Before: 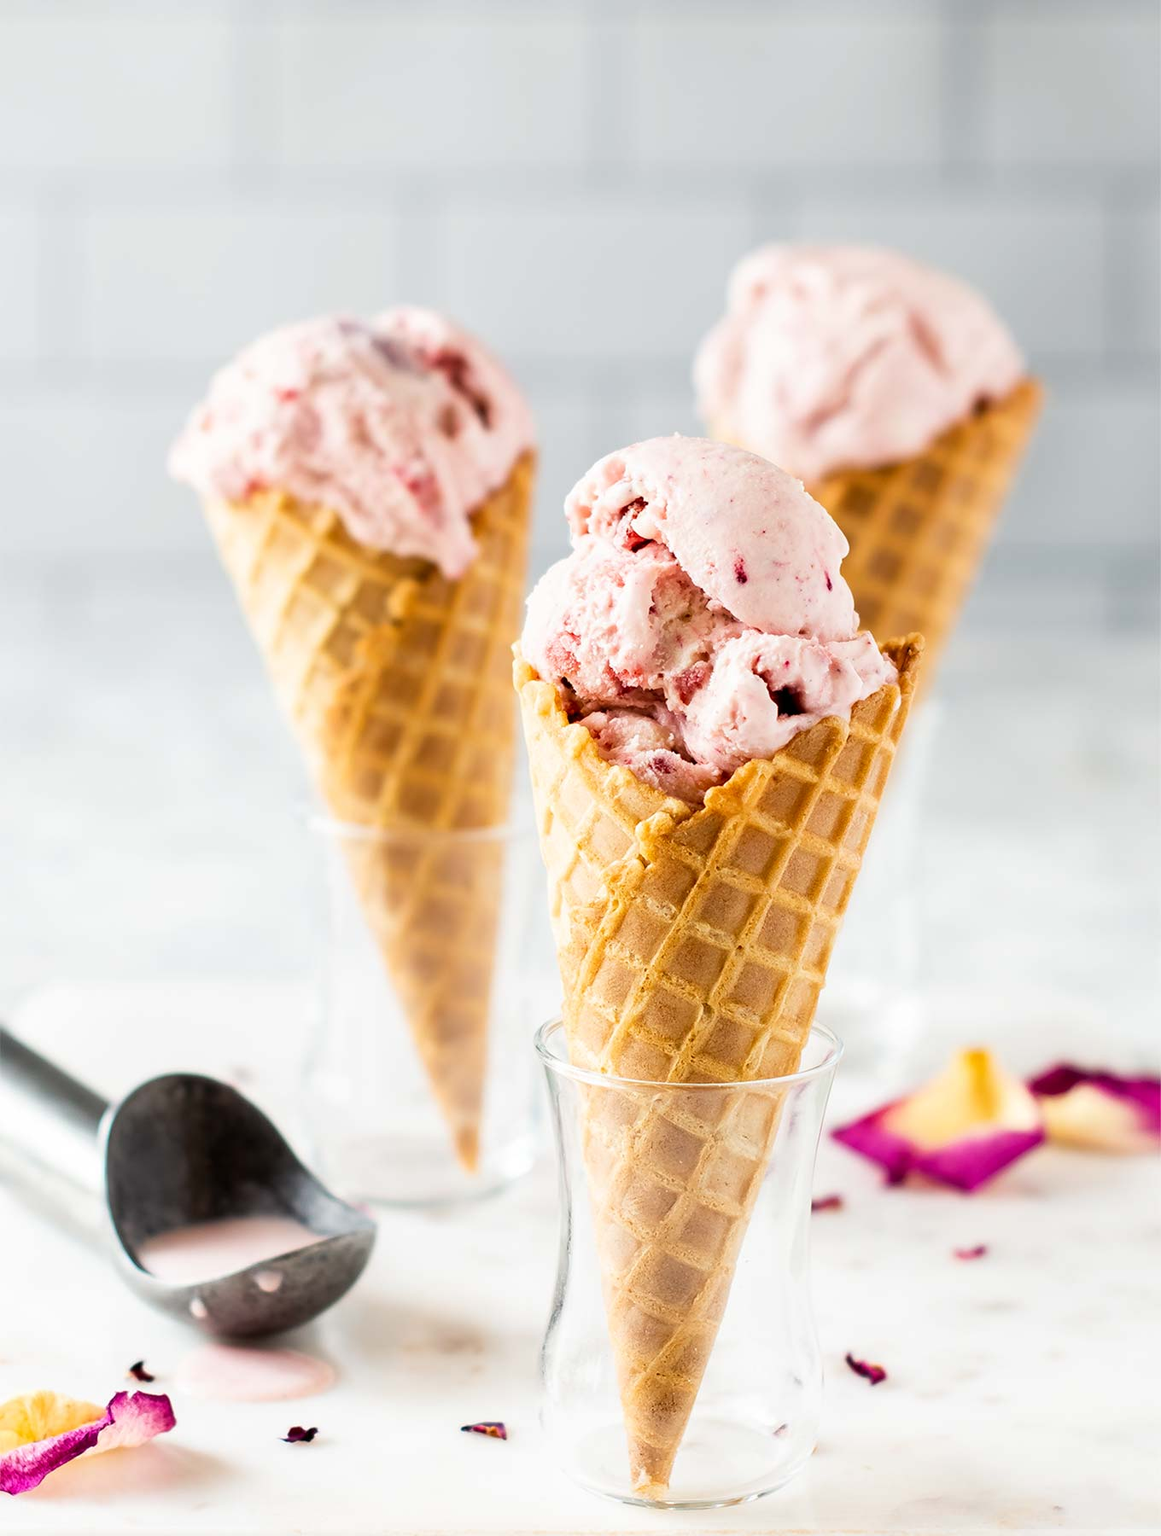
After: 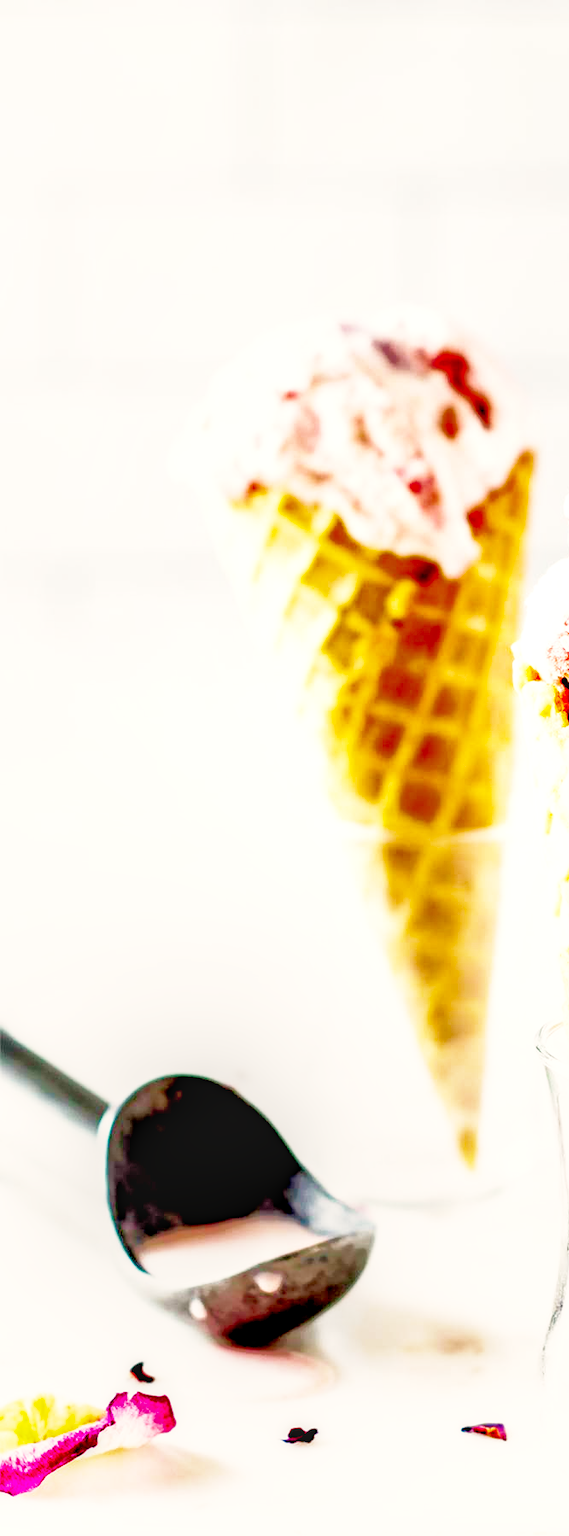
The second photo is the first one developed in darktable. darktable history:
shadows and highlights: on, module defaults
base curve: curves: ch0 [(0, 0) (0.007, 0.004) (0.027, 0.03) (0.046, 0.07) (0.207, 0.54) (0.442, 0.872) (0.673, 0.972) (1, 1)], preserve colors none
crop and rotate: left 0.005%, top 0%, right 50.922%
exposure: black level correction 0.049, exposure 0.014 EV, compensate highlight preservation false
local contrast: highlights 41%, shadows 63%, detail 136%, midtone range 0.51
velvia: strength 26.54%
color correction: highlights a* 0.697, highlights b* 2.84, saturation 1.06
